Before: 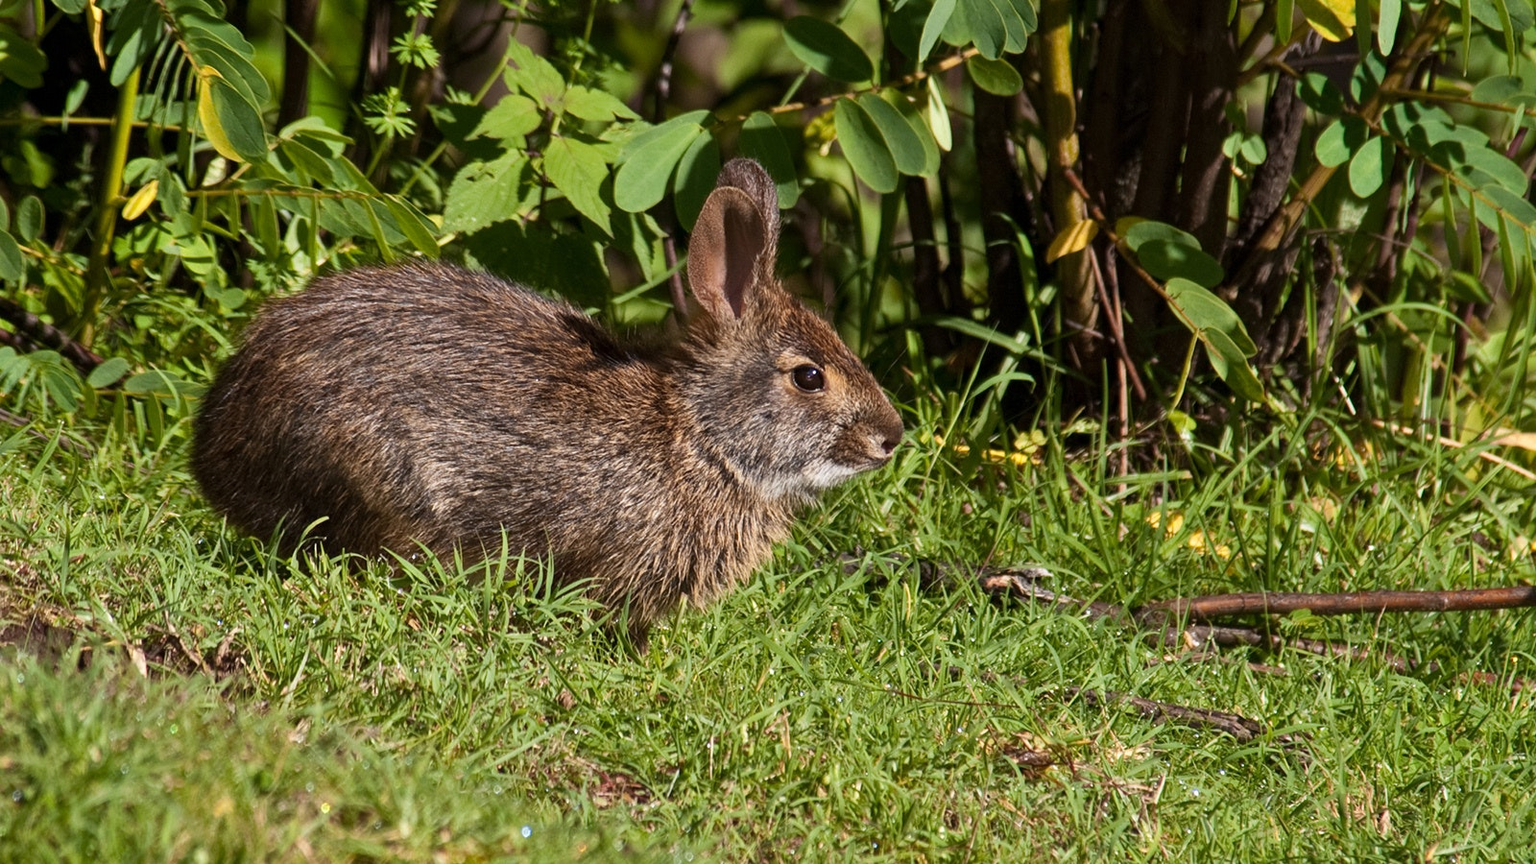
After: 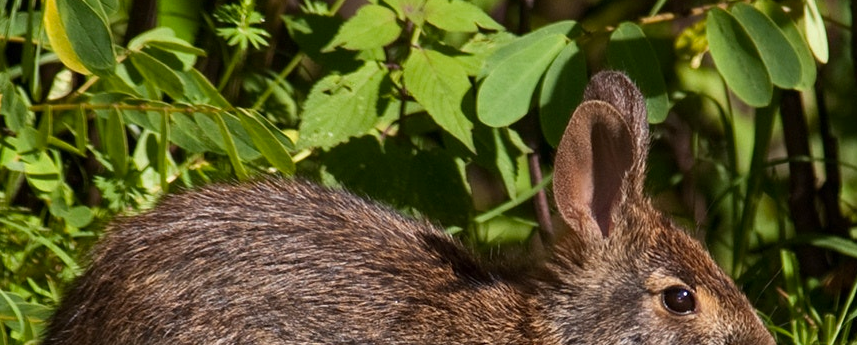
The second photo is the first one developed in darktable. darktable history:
contrast brightness saturation: contrast 0.044, saturation 0.065
local contrast: mode bilateral grid, contrast 20, coarseness 50, detail 101%, midtone range 0.2
crop: left 10.216%, top 10.502%, right 36.166%, bottom 51.069%
